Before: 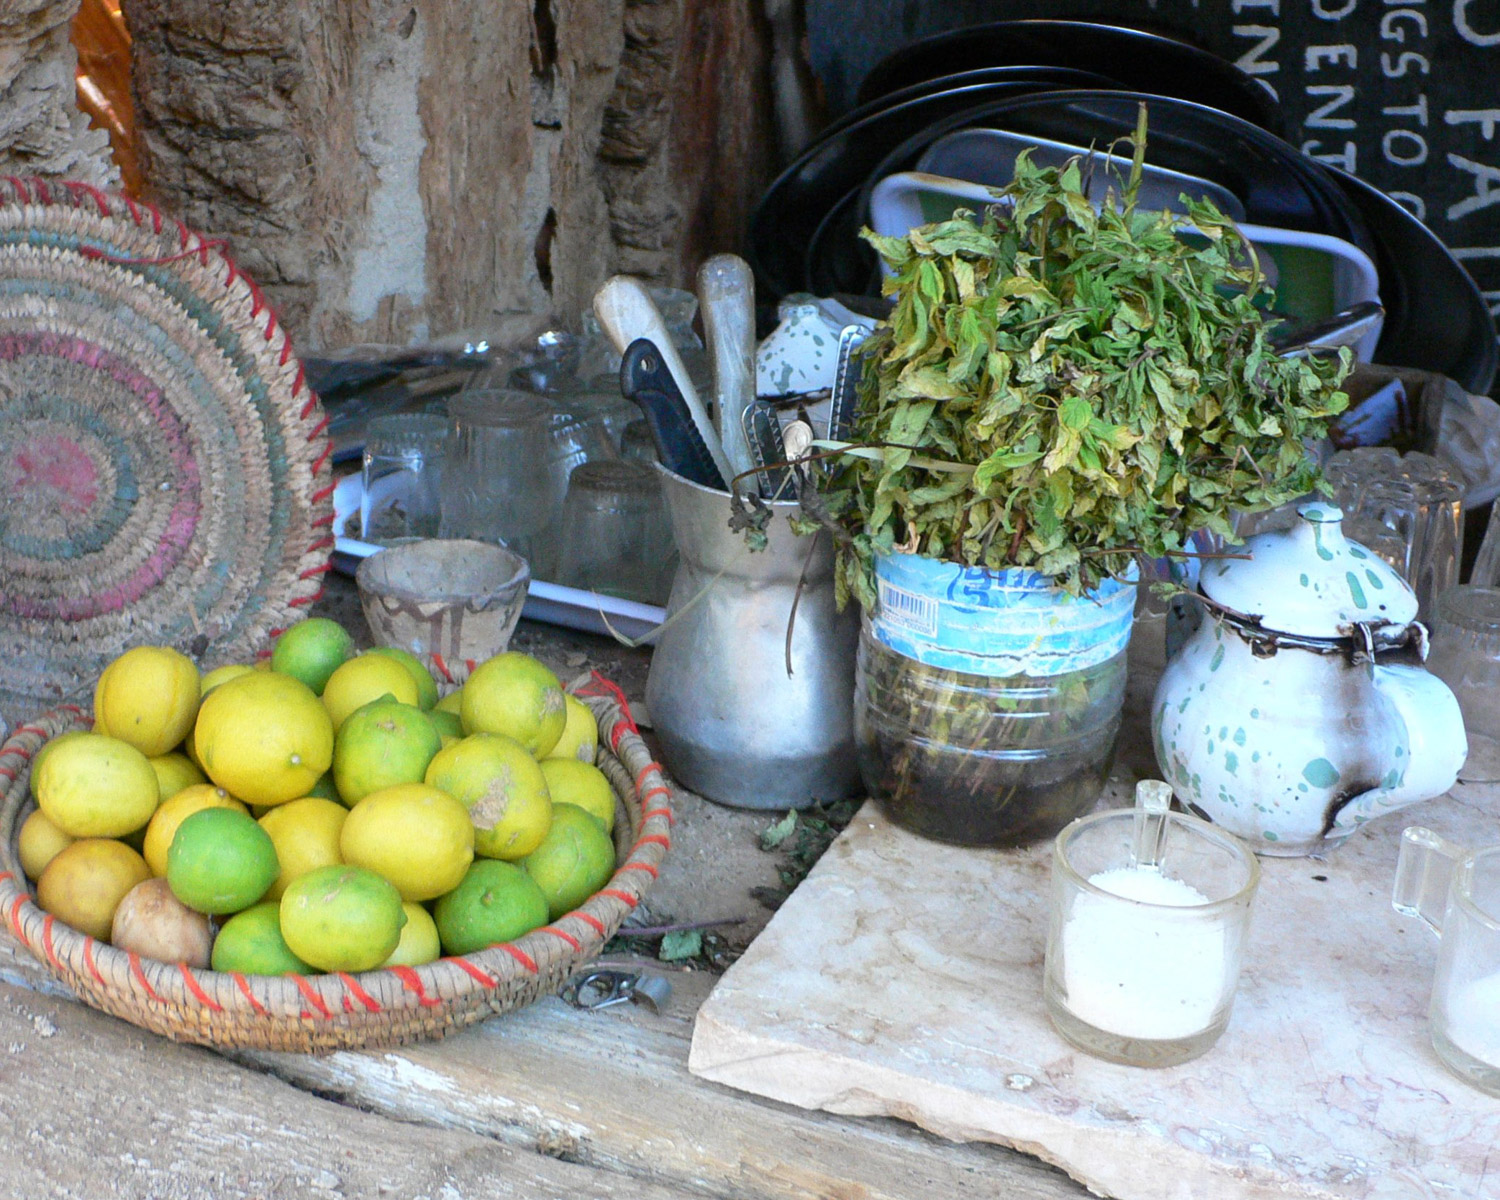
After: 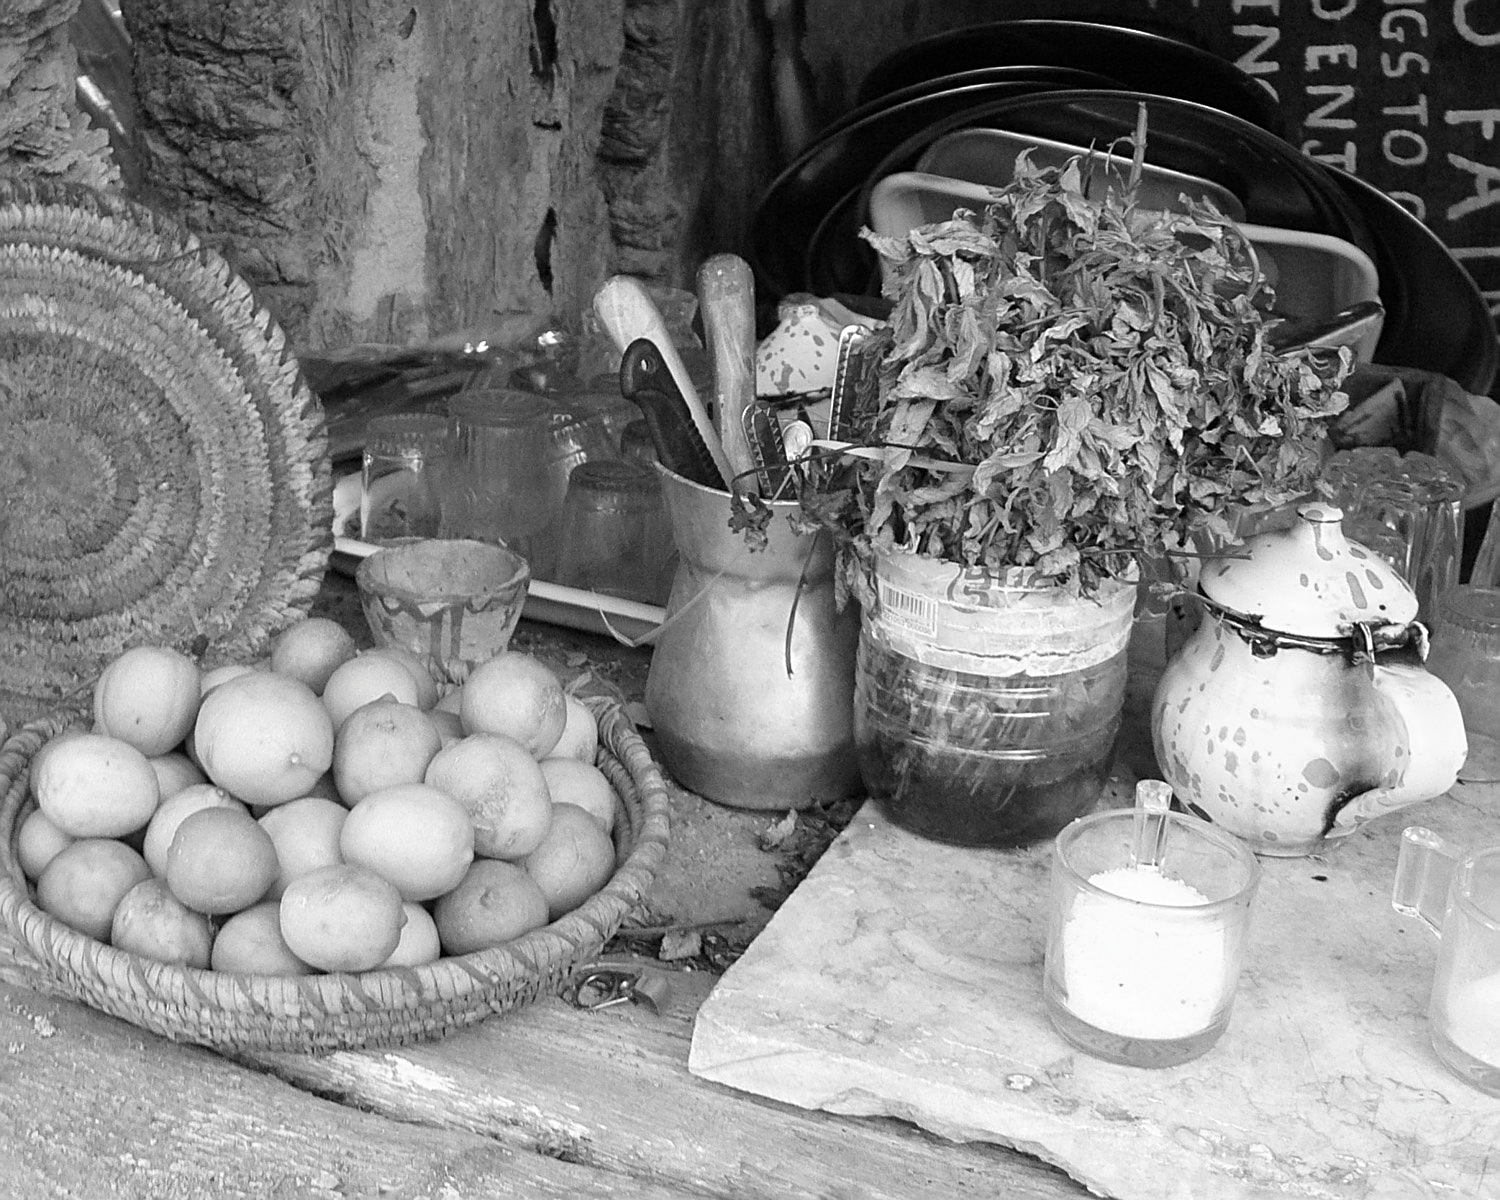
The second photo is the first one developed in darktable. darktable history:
sharpen: on, module defaults
contrast brightness saturation: saturation -0.999
color balance rgb: shadows lift › luminance -7.586%, shadows lift › chroma 2.218%, shadows lift › hue 164.53°, linear chroma grading › mid-tones 7.205%, perceptual saturation grading › global saturation 0.922%
